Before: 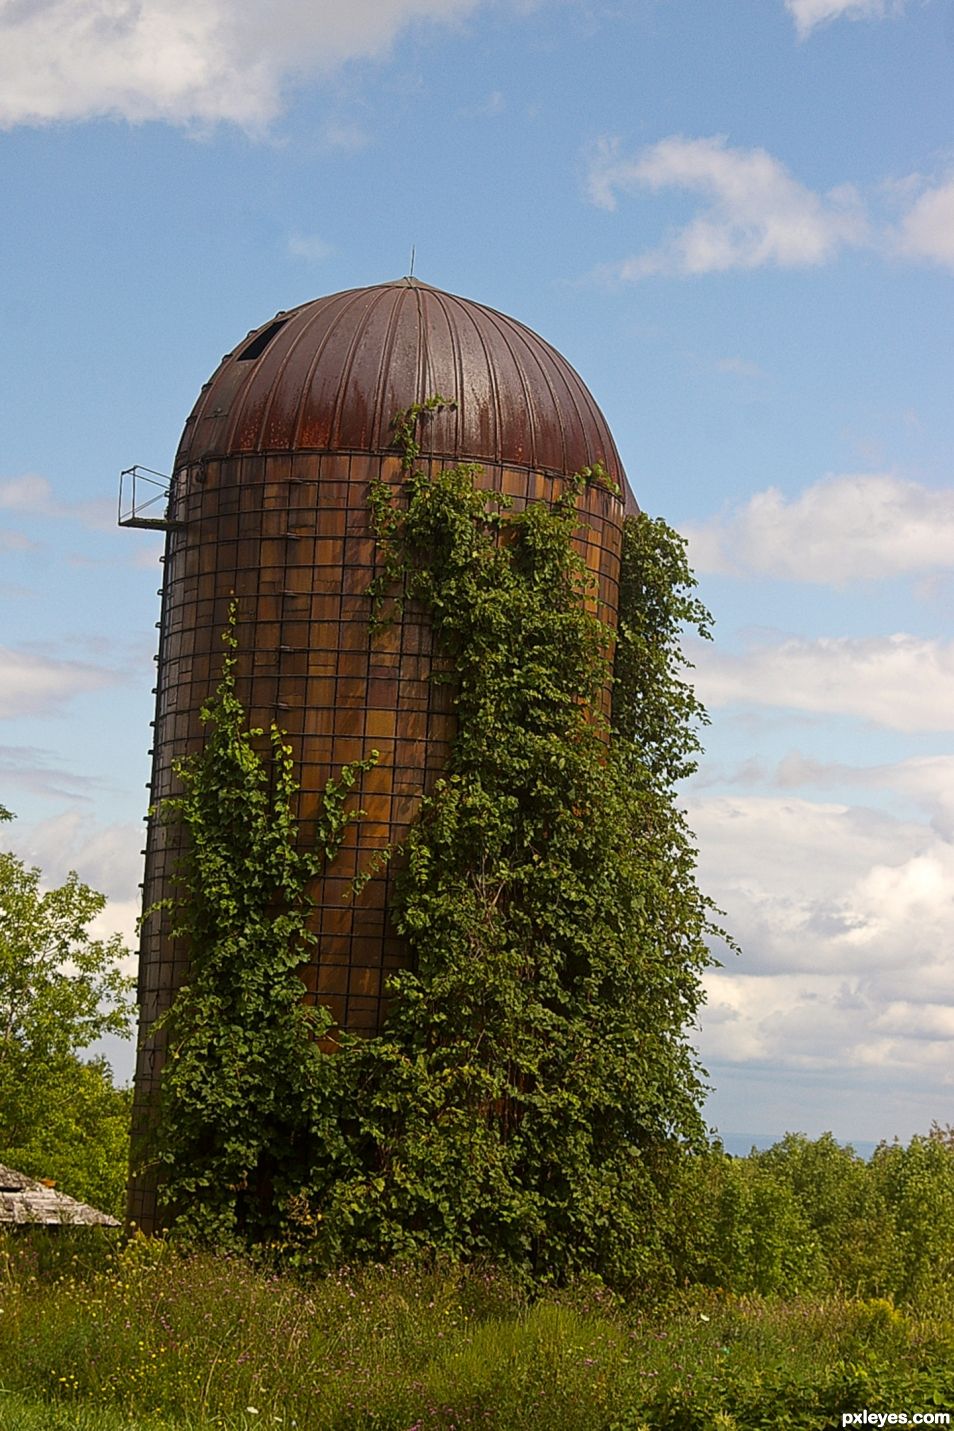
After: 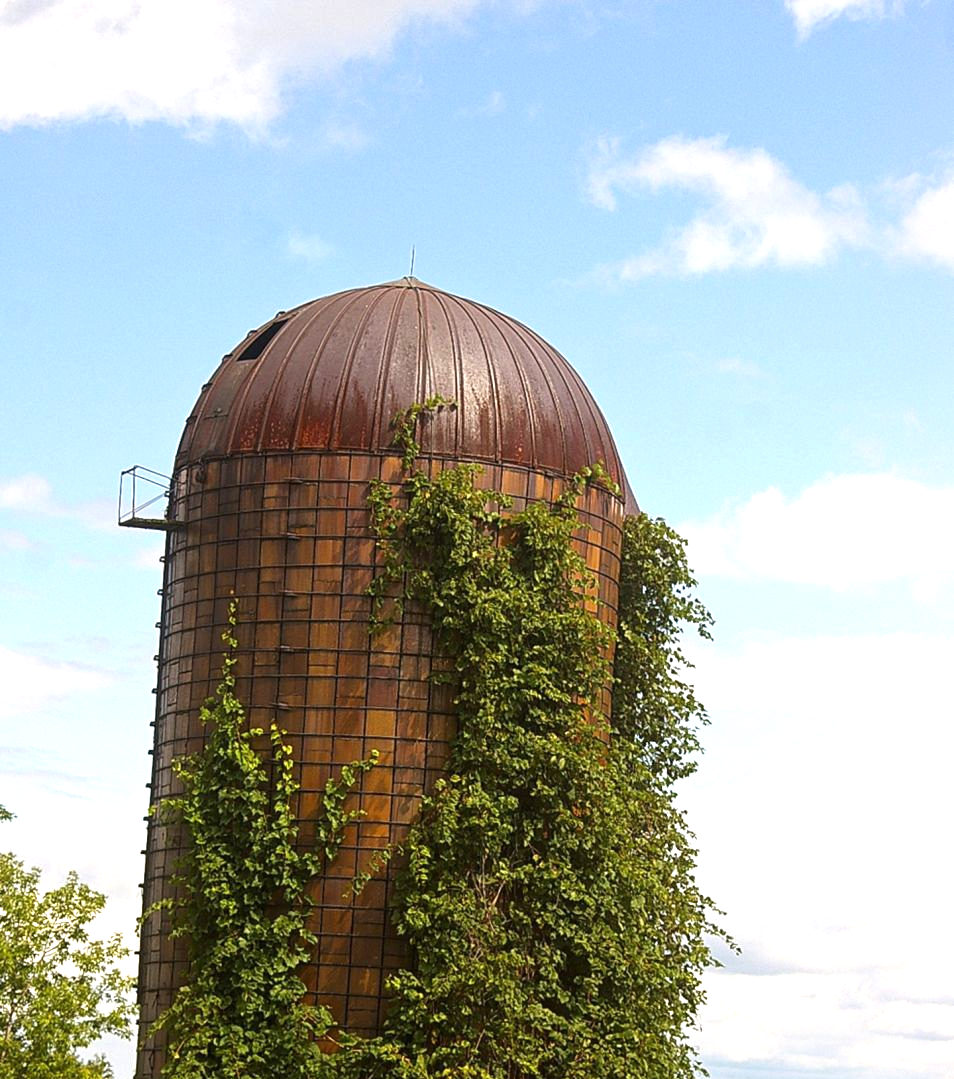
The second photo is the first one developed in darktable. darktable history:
crop: bottom 24.537%
exposure: black level correction 0, exposure 0.866 EV, compensate highlight preservation false
